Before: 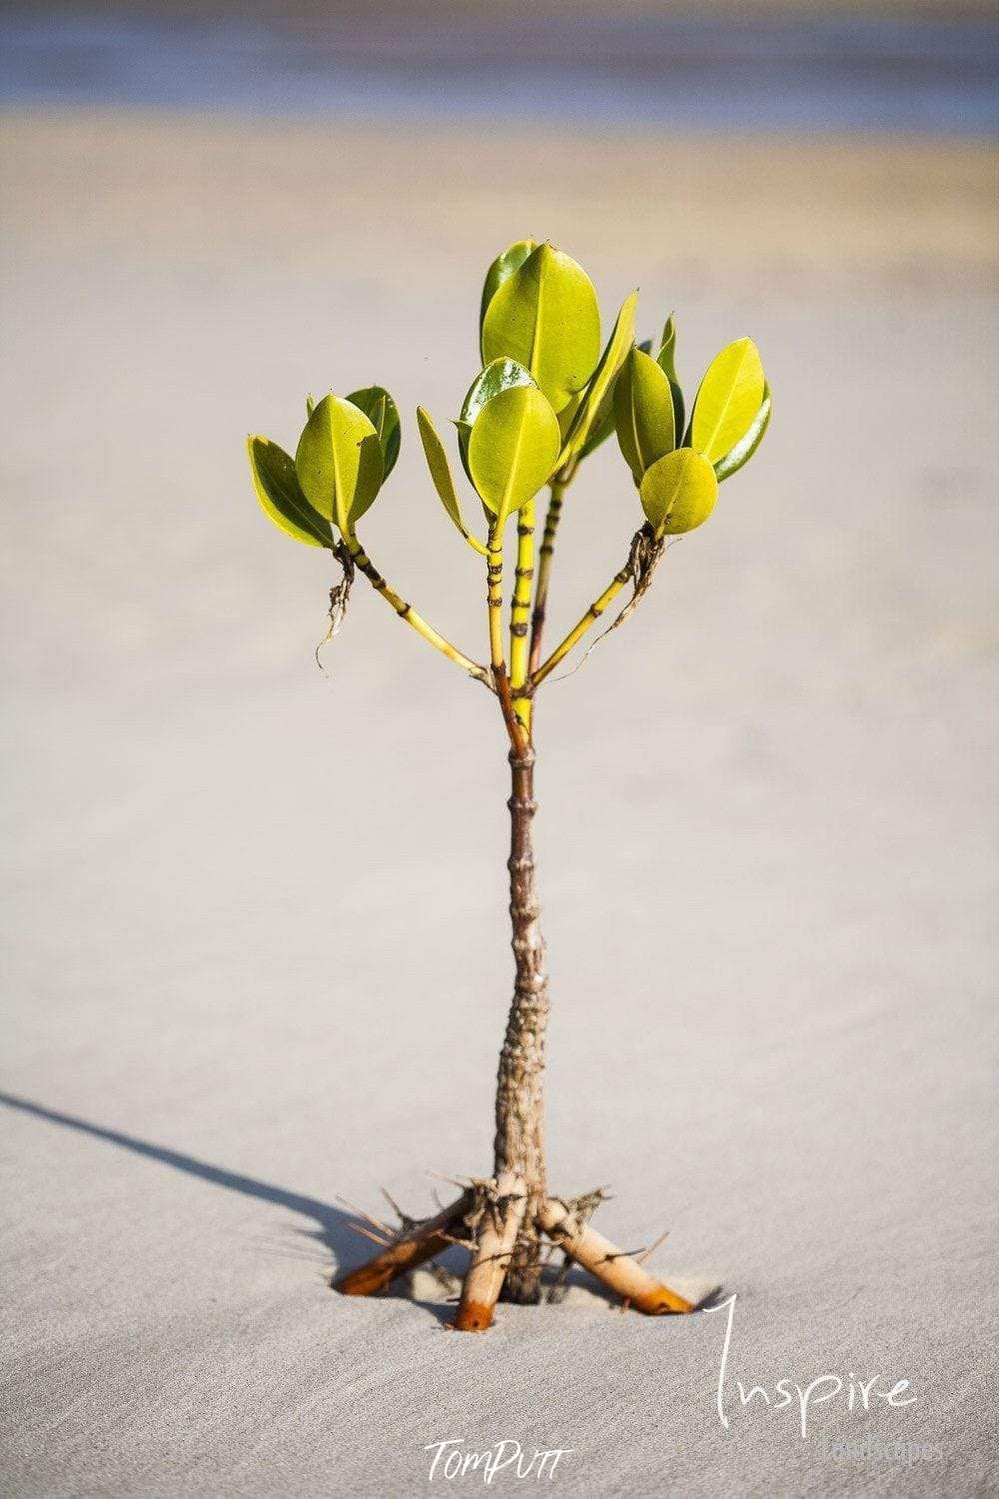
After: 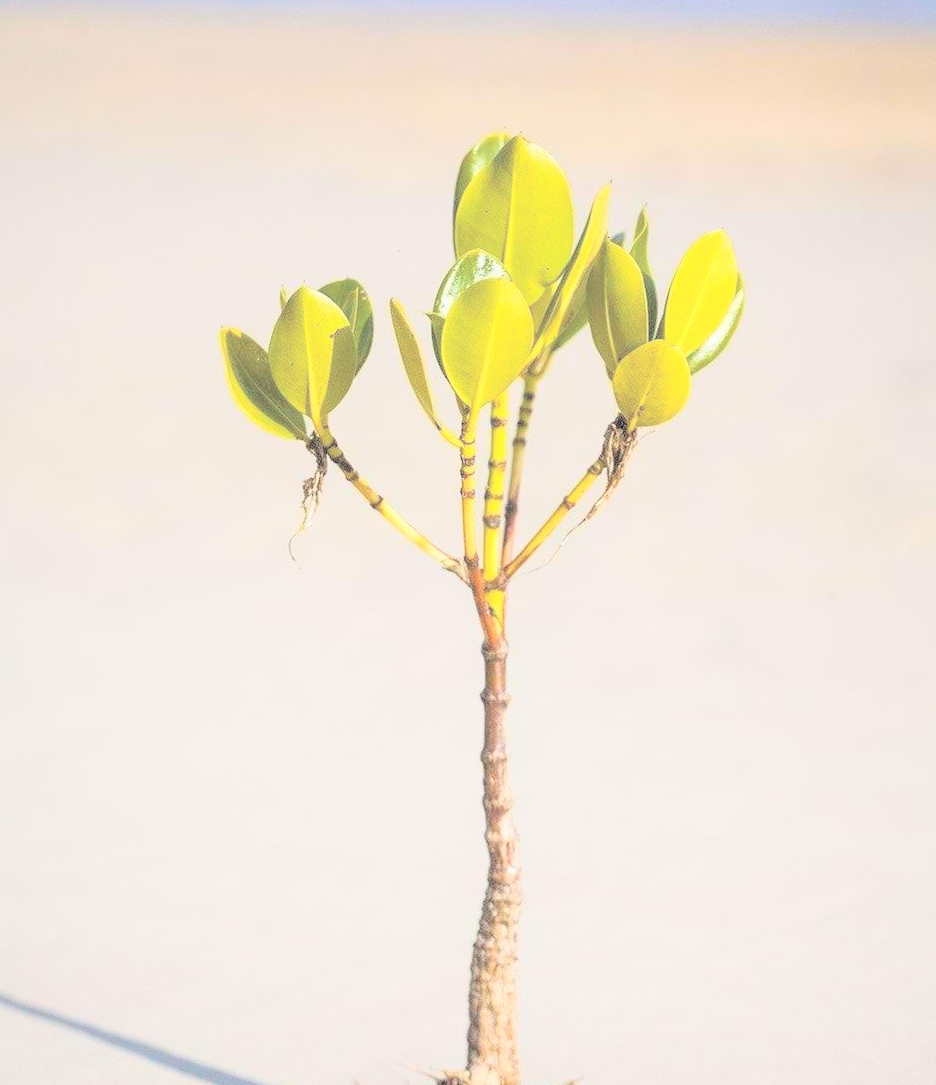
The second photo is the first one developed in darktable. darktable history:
crop: left 2.771%, top 7.258%, right 3.443%, bottom 20.351%
contrast brightness saturation: brightness 0.986
